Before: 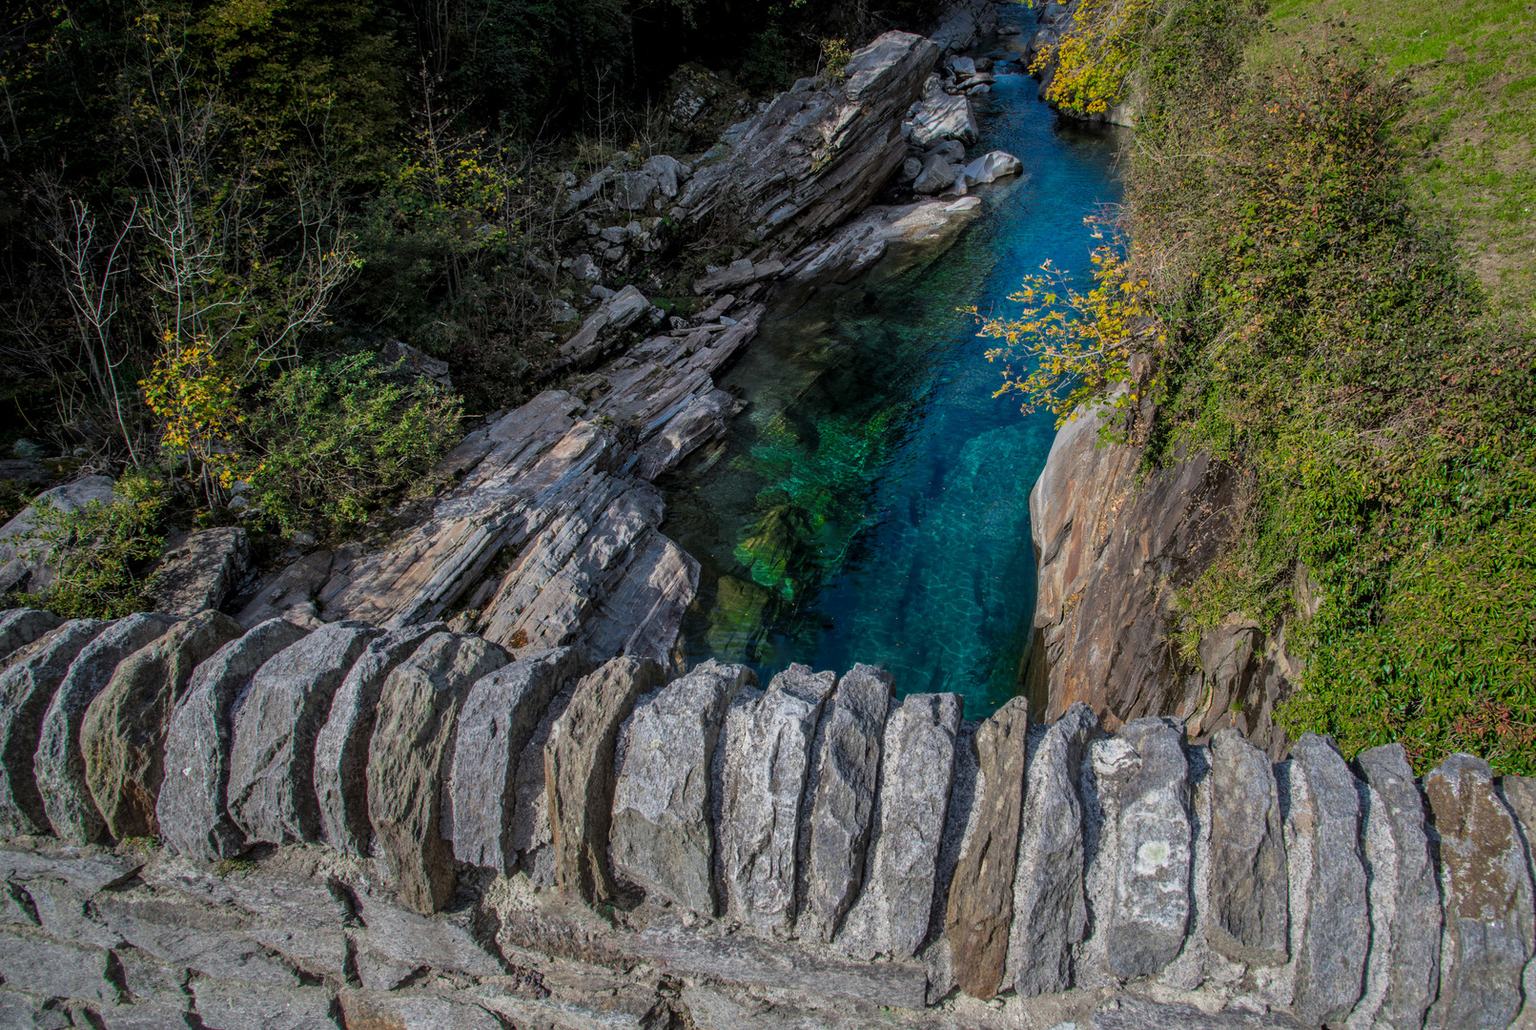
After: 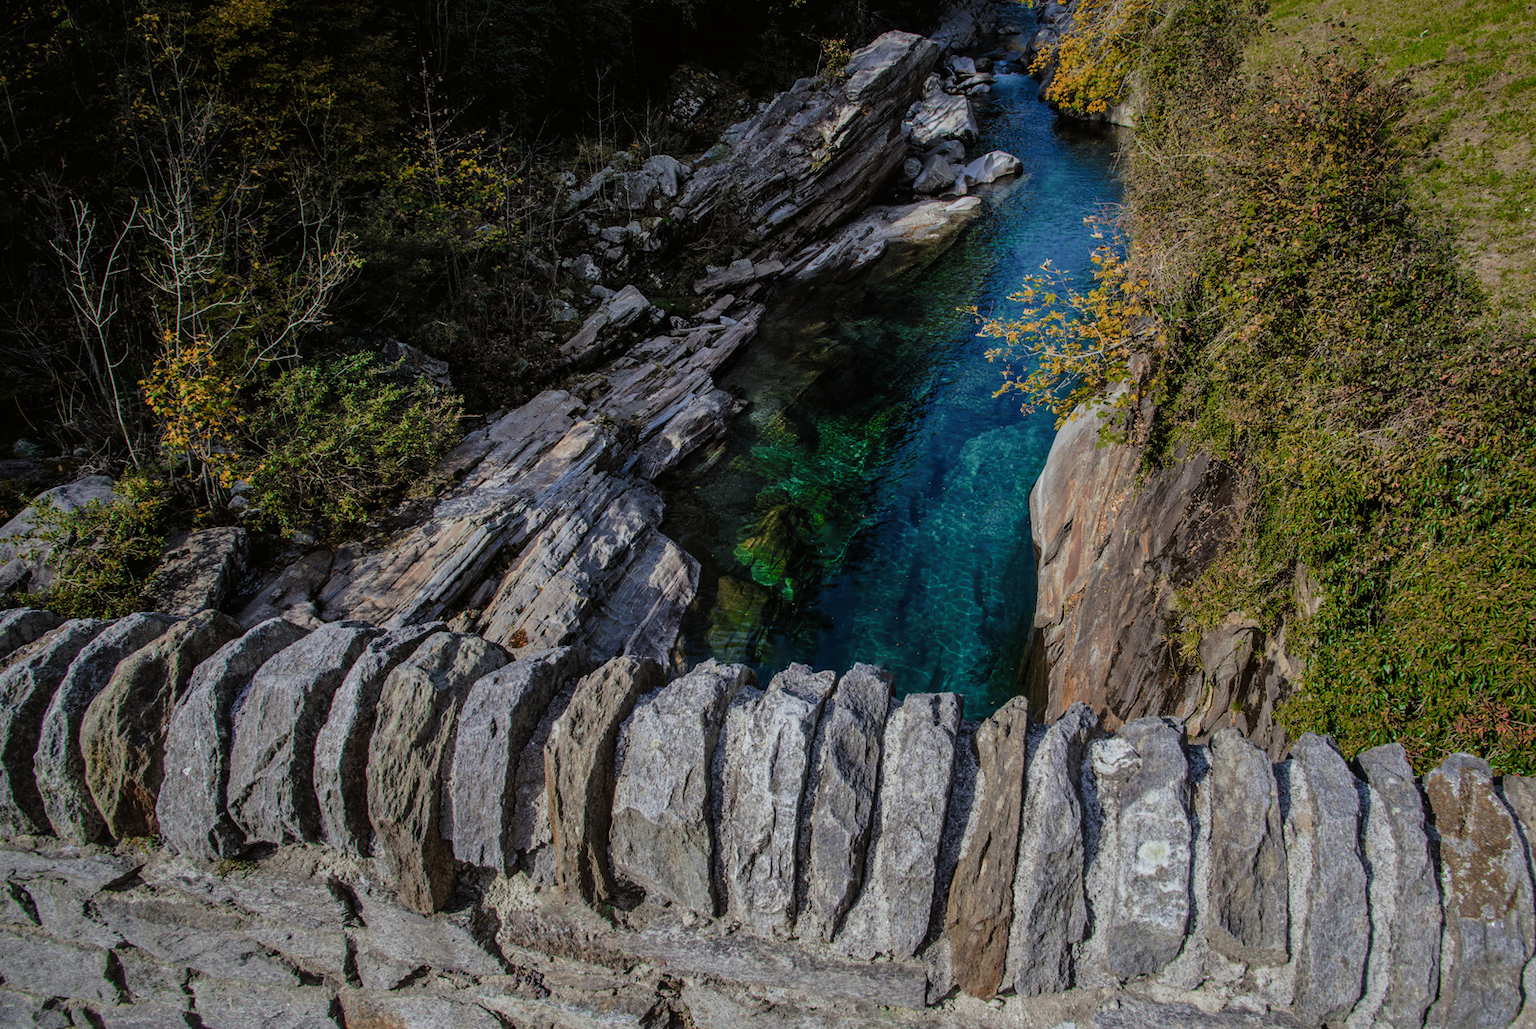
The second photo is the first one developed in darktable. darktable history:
tone curve: curves: ch0 [(0, 0) (0.003, 0.008) (0.011, 0.01) (0.025, 0.012) (0.044, 0.023) (0.069, 0.033) (0.1, 0.046) (0.136, 0.075) (0.177, 0.116) (0.224, 0.171) (0.277, 0.235) (0.335, 0.312) (0.399, 0.397) (0.468, 0.466) (0.543, 0.54) (0.623, 0.62) (0.709, 0.701) (0.801, 0.782) (0.898, 0.877) (1, 1)], preserve colors none
color look up table: target L [73.44, 92.12, 85.28, 81.73, 61.02, 64.39, 72.19, 69.07, 65.48, 58.61, 51.54, 42.56, 42.4, 13.19, 201.38, 75.74, 54.6, 66.88, 60.35, 61.55, 63.71, 47.83, 40.37, 42.64, 24.14, 27.35, 15.42, 94.51, 76.51, 74.99, 68.63, 63.99, 63.15, 51.15, 54.58, 53.61, 49.41, 35.73, 35.76, 36.3, 33.17, 31.03, 12.36, 4.768, 86.5, 86.45, 66.26, 59, 28.56], target a [-5.622, -8.2, -32.96, -12.66, -54.6, -15.45, -51.22, -57.36, -23.81, -14.13, 7.15, -25.18, -33.29, -12.66, 0, 1.639, 23.73, 38.34, 27.36, 16.65, 55.1, 50.71, 31.53, 52.13, 12.46, 33.76, 22.62, -2.348, 13.9, 23.55, 12.8, -0.318, 24.55, 55.81, 55.02, 19.67, 55.09, 0.484, 27.43, 41.15, 19.02, 29.83, 19.35, 5.292, -46.71, -15.28, -3.948, -21.11, -3.713], target b [48.55, 9.738, 27.87, 43.81, 44, 46.96, 19.24, 38.17, 40.83, 14.62, 41.36, 35.05, 23.44, 16.2, -0.001, 46.08, 42.73, 33.73, 49.7, 15.19, -0.078, 5.73, 38.27, 36.43, 27.79, 23.18, 10.06, -8.099, -10.75, -30.9, -24.65, 1.068, -44.96, -44.41, -25.42, -80.41, -65.9, 0.596, -17.64, -42.76, -56.11, -72.31, -34.16, -11.01, -1.642, -11.15, -47.65, -27.1, -21.1], num patches 49
